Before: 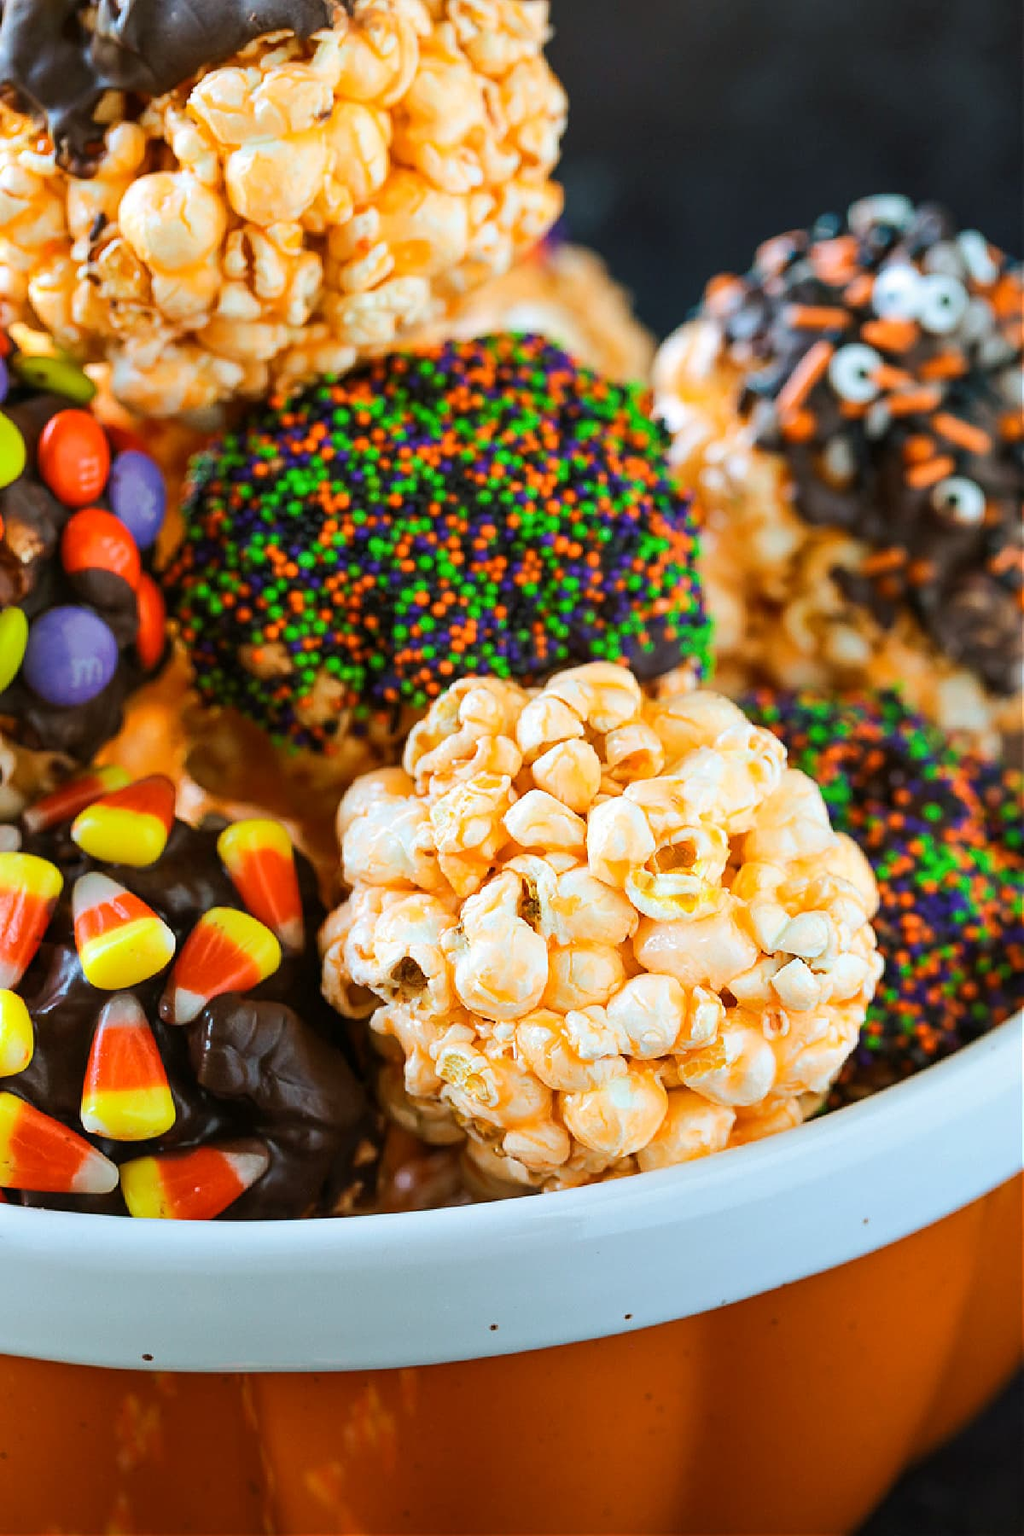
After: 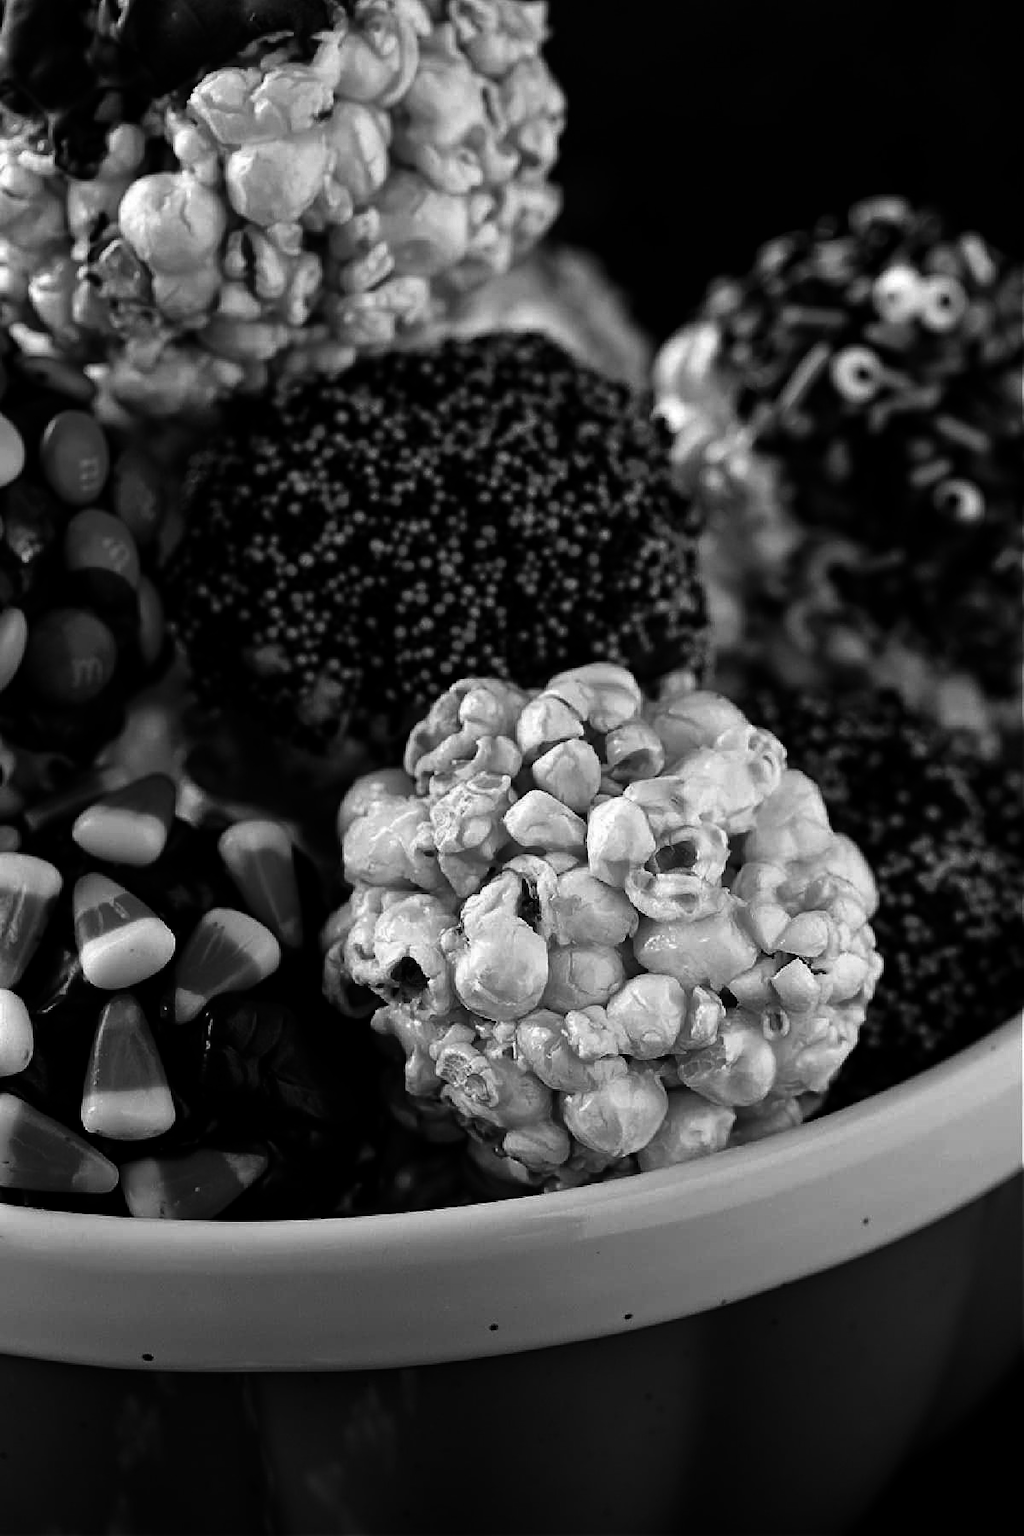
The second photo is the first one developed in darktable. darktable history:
contrast brightness saturation: contrast 0.02, brightness -1, saturation -1
color balance: mode lift, gamma, gain (sRGB)
